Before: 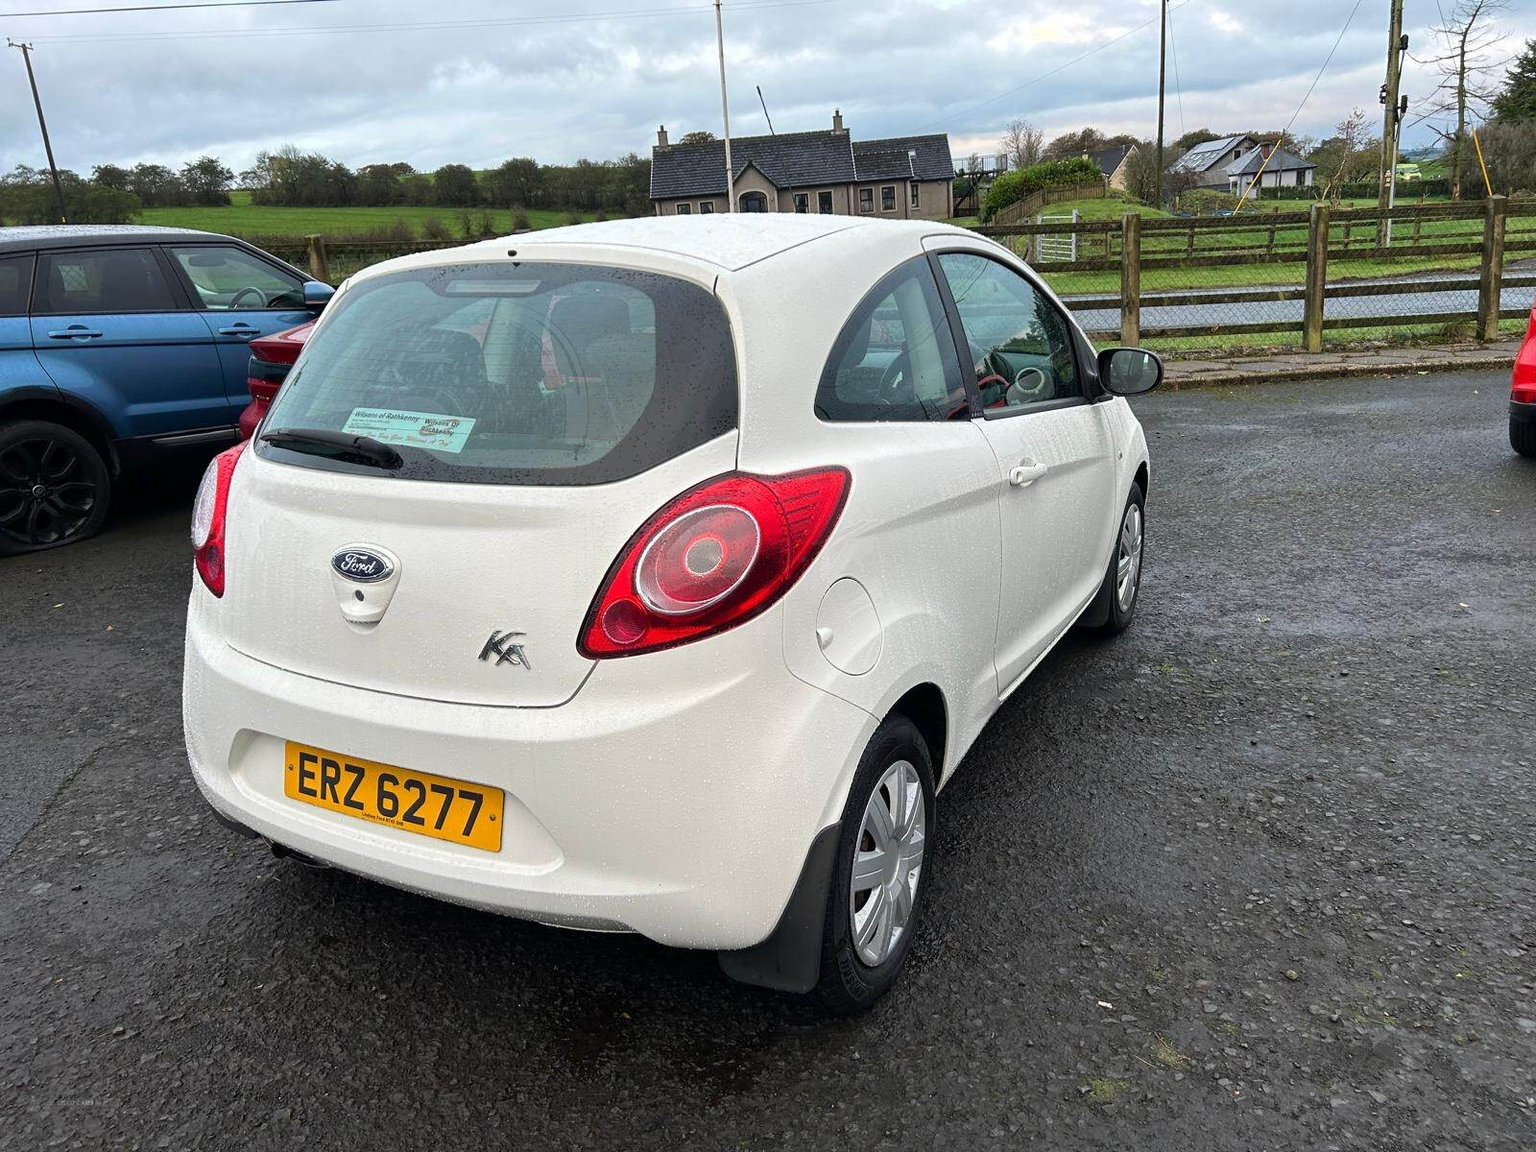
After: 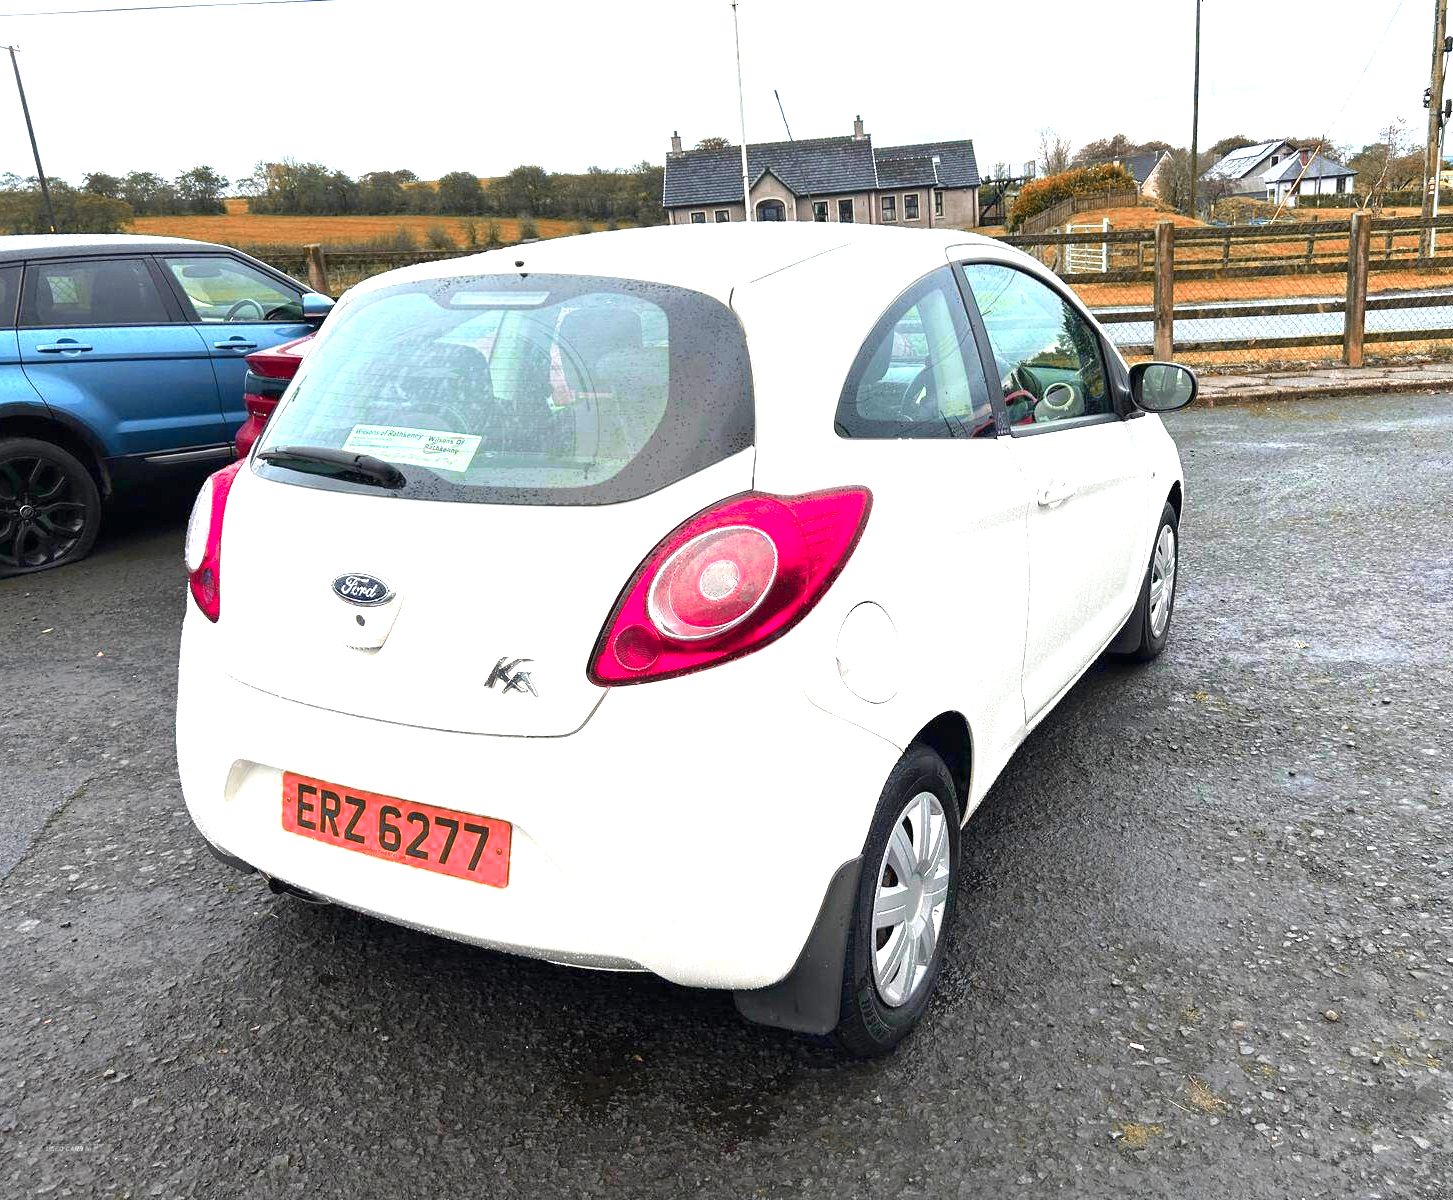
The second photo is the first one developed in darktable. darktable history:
crop and rotate: left 0.877%, right 8.25%
exposure: black level correction 0, exposure 1.388 EV, compensate highlight preservation false
color zones: curves: ch0 [(0.006, 0.385) (0.143, 0.563) (0.243, 0.321) (0.352, 0.464) (0.516, 0.456) (0.625, 0.5) (0.75, 0.5) (0.875, 0.5)]; ch1 [(0, 0.5) (0.134, 0.504) (0.246, 0.463) (0.421, 0.515) (0.5, 0.56) (0.625, 0.5) (0.75, 0.5) (0.875, 0.5)]; ch2 [(0, 0.5) (0.131, 0.426) (0.307, 0.289) (0.38, 0.188) (0.513, 0.216) (0.625, 0.548) (0.75, 0.468) (0.838, 0.396) (0.971, 0.311)]
